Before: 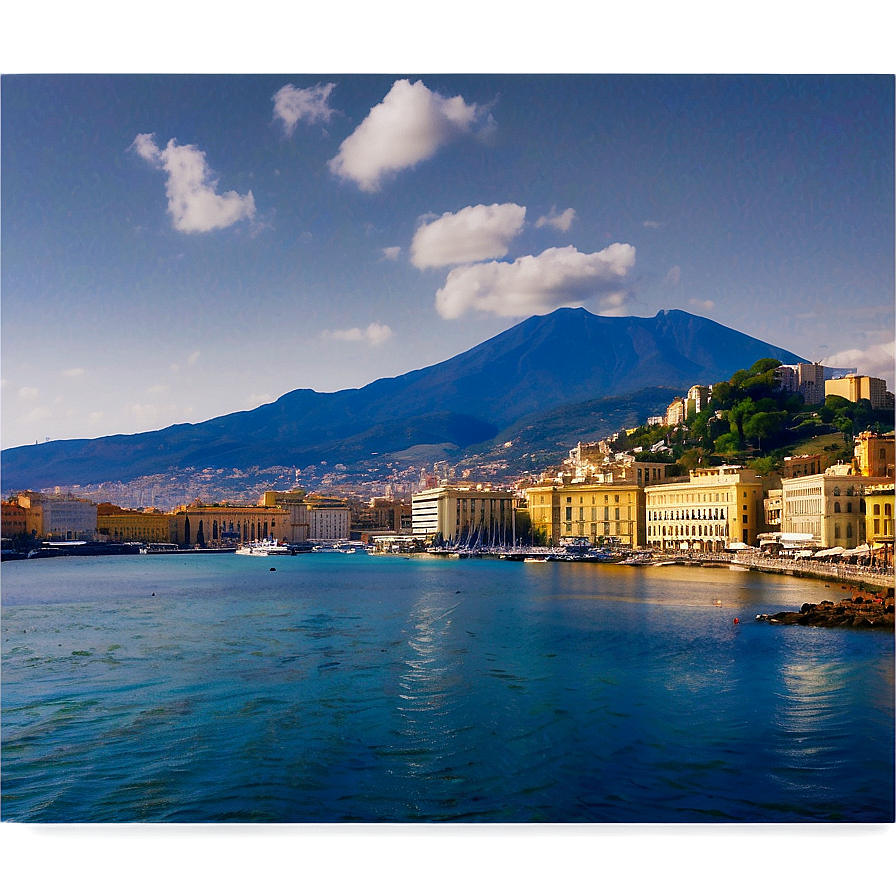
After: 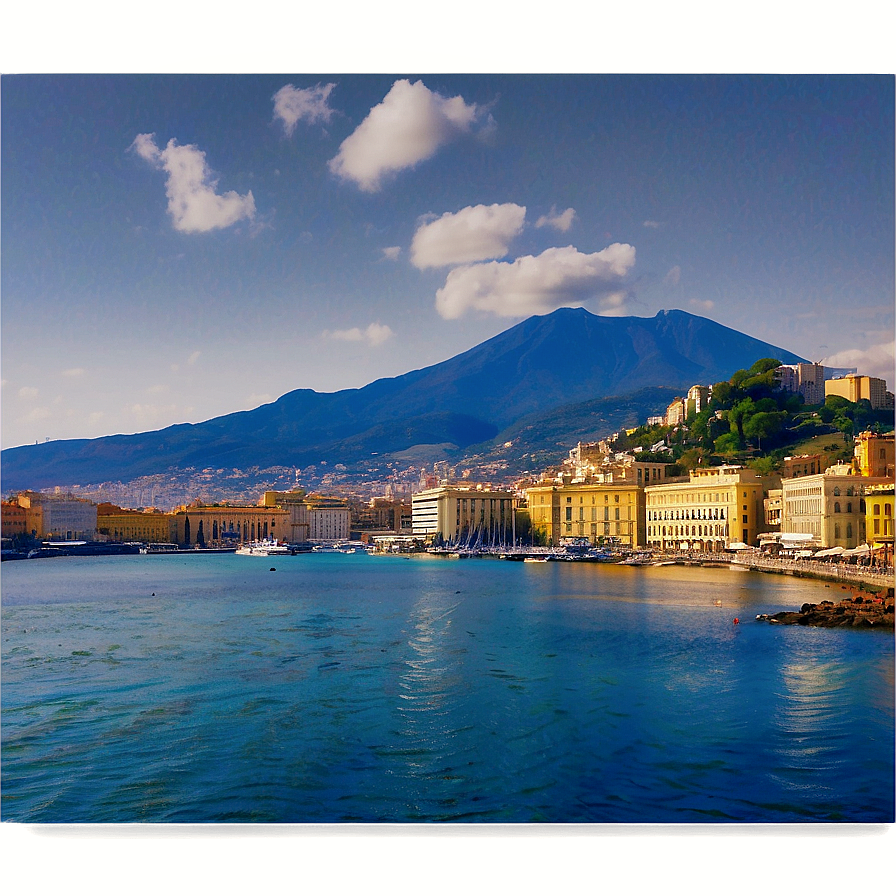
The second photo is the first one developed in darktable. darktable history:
shadows and highlights: on, module defaults
white balance: red 1.009, blue 0.985
